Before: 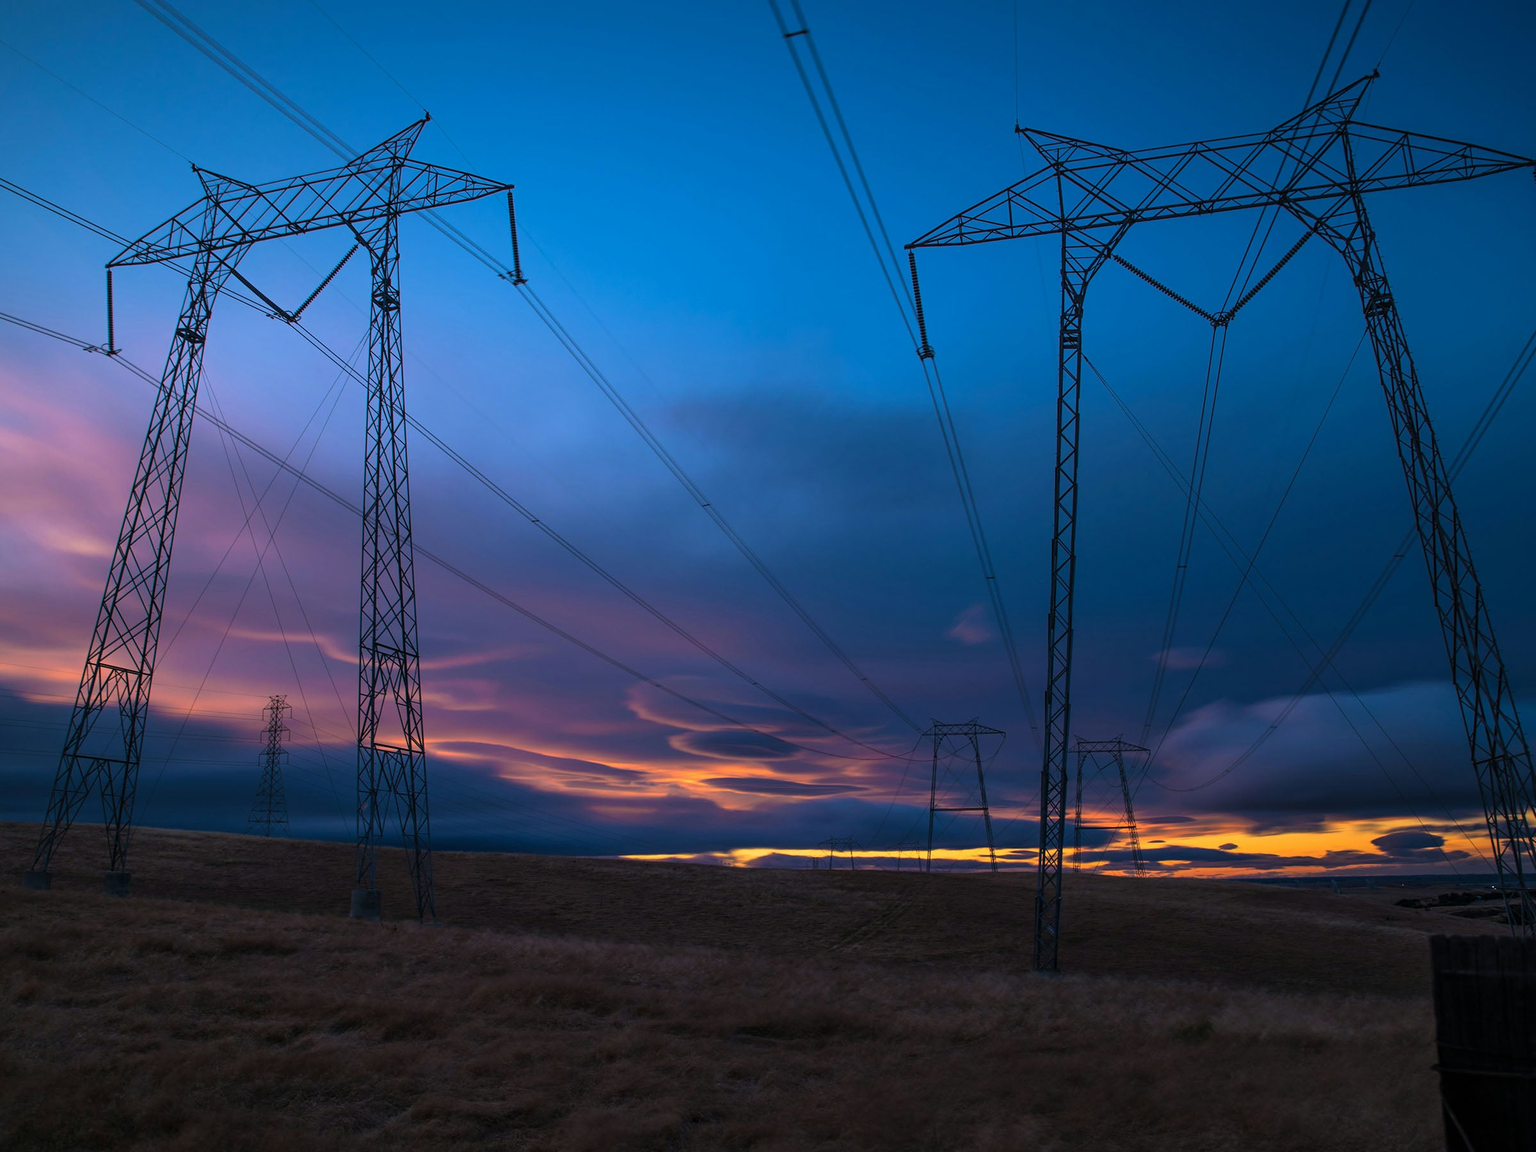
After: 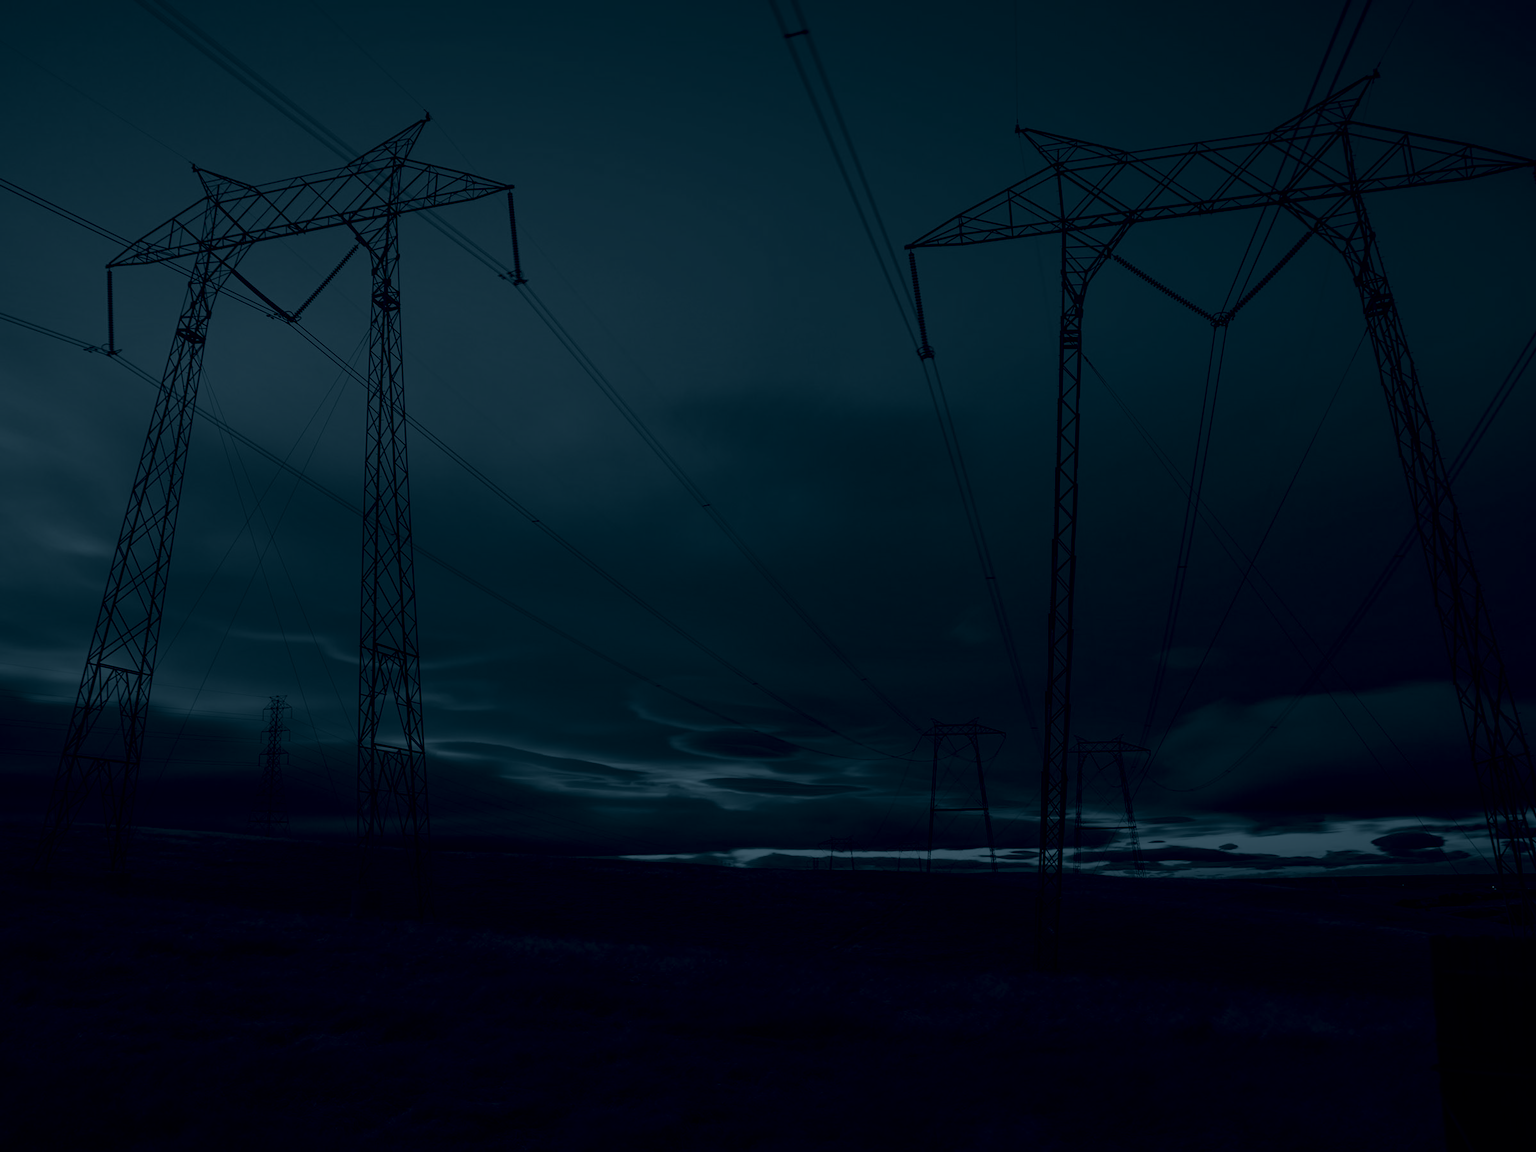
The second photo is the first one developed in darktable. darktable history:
tone equalizer: on, module defaults
colorize: hue 194.4°, saturation 29%, source mix 61.75%, lightness 3.98%, version 1
exposure: exposure -1 EV, compensate highlight preservation false
